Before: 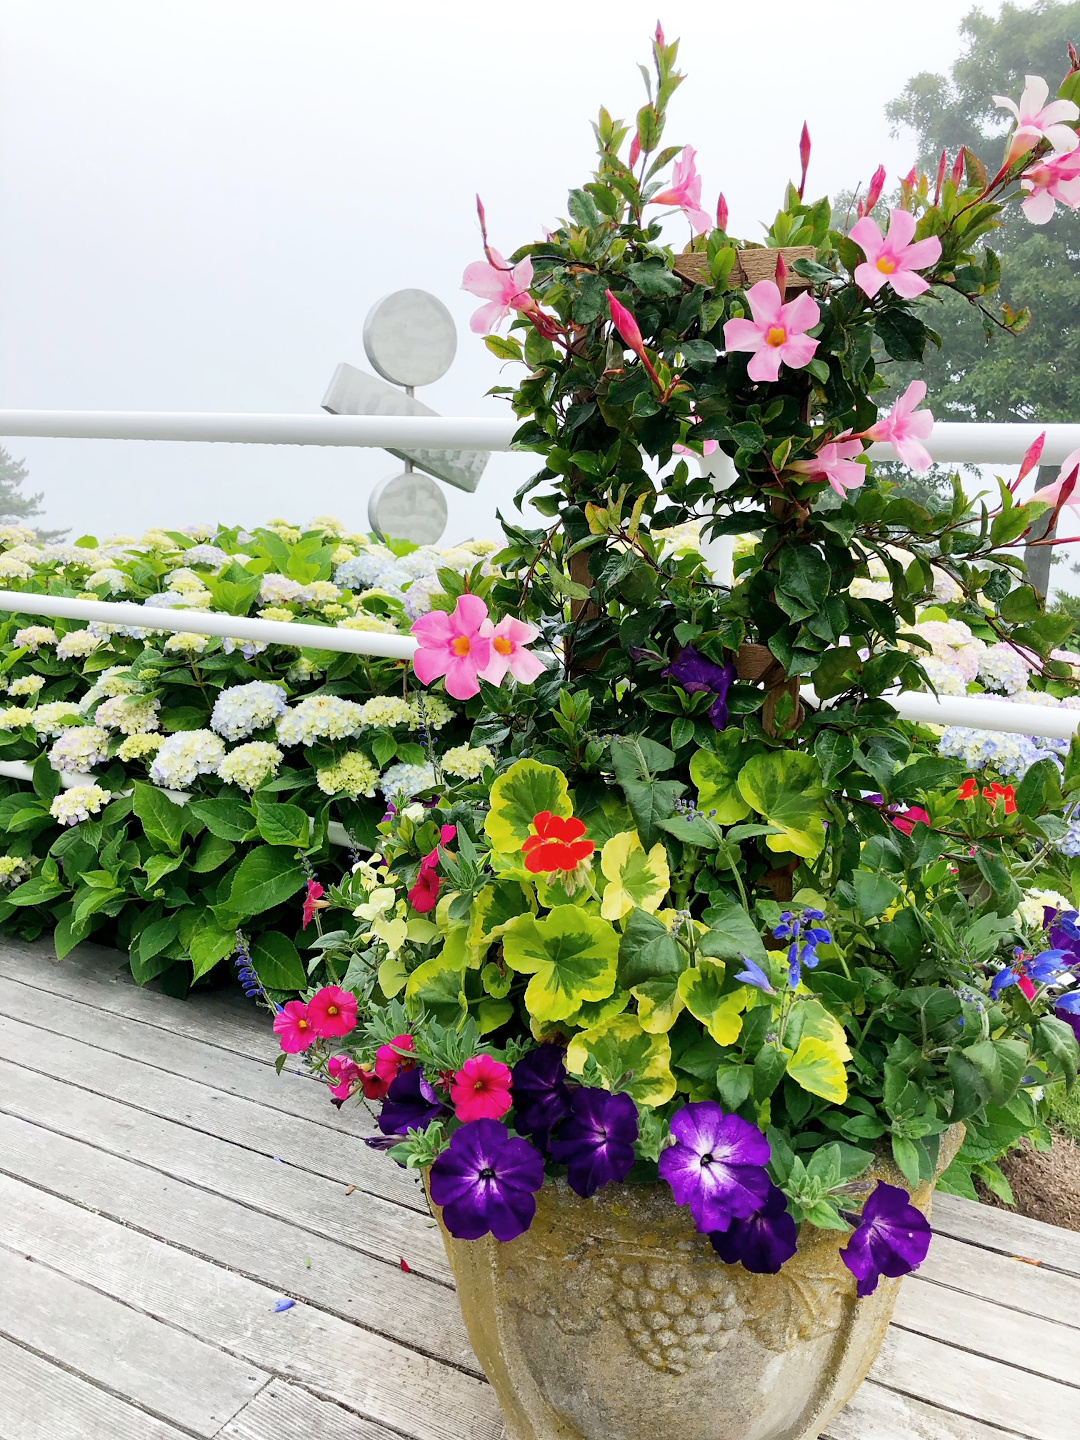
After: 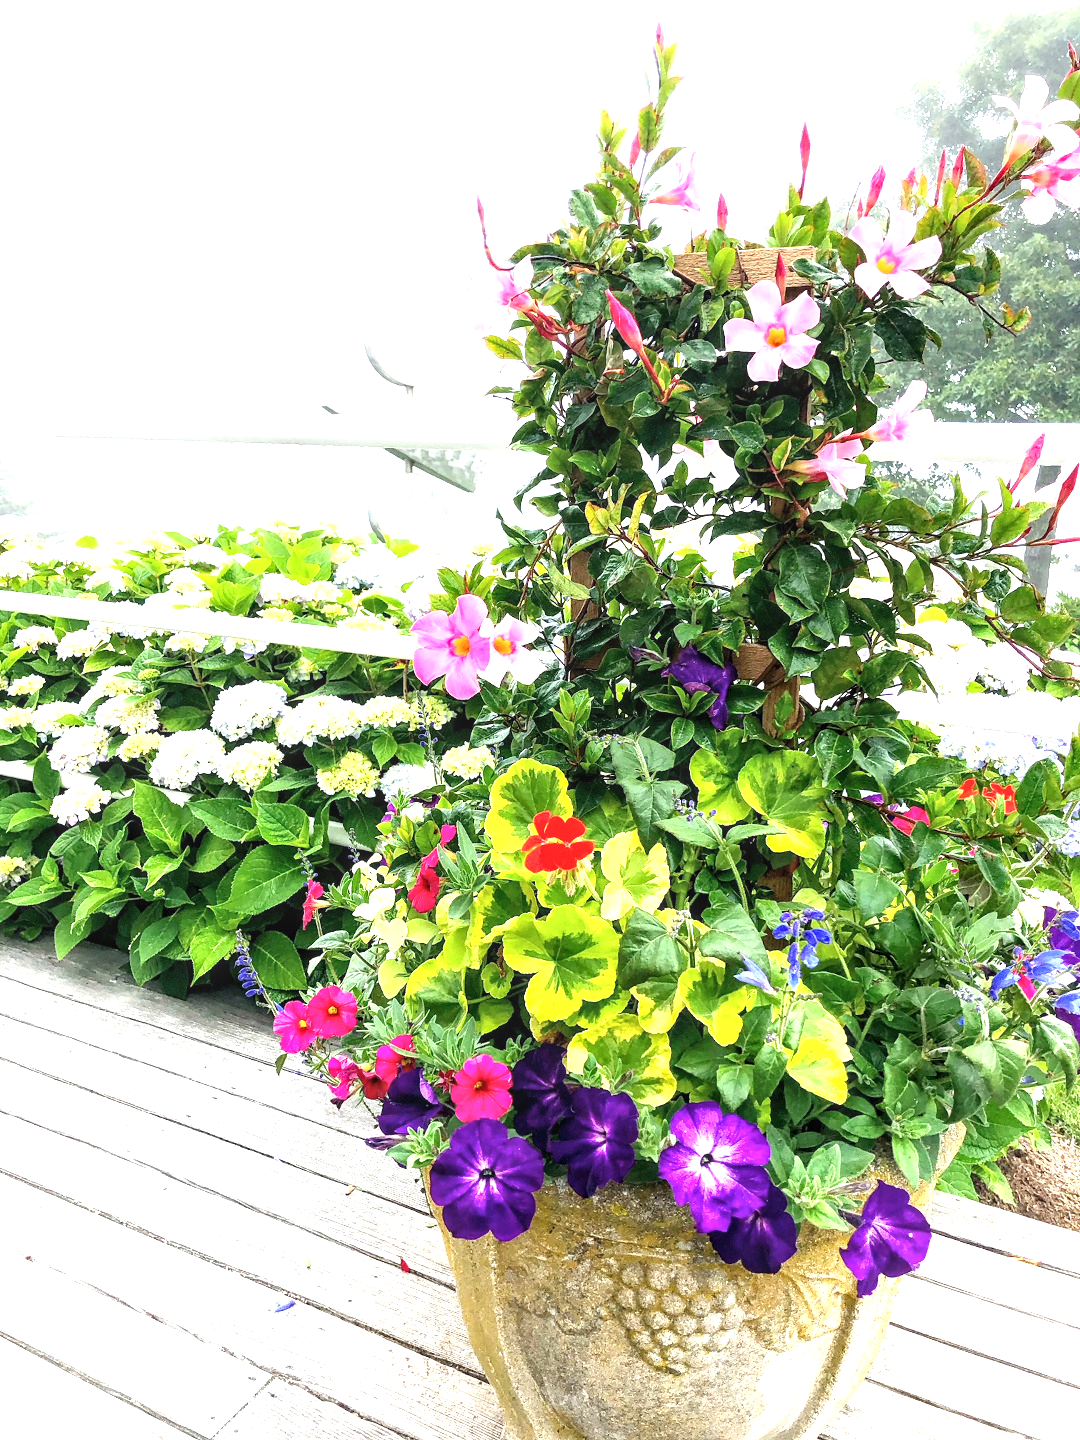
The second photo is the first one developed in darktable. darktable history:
local contrast: detail 130%
exposure: black level correction 0, exposure 1.2 EV, compensate highlight preservation false
